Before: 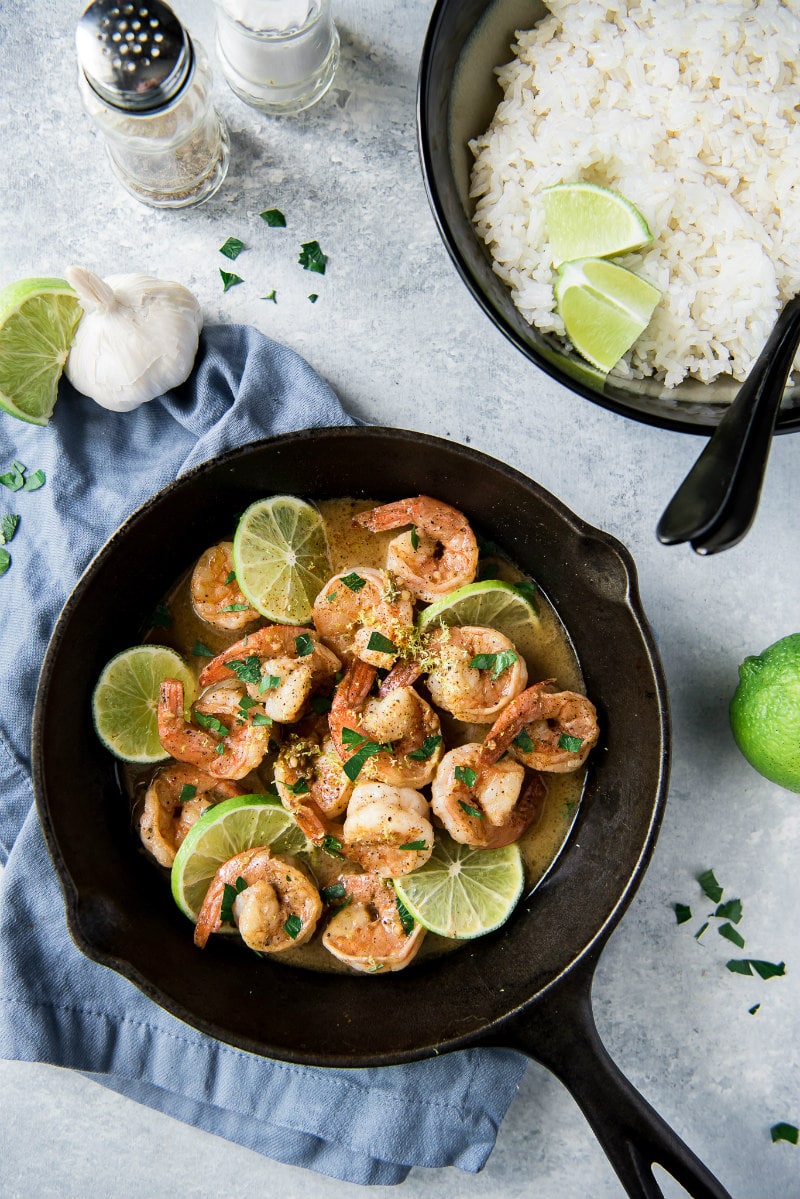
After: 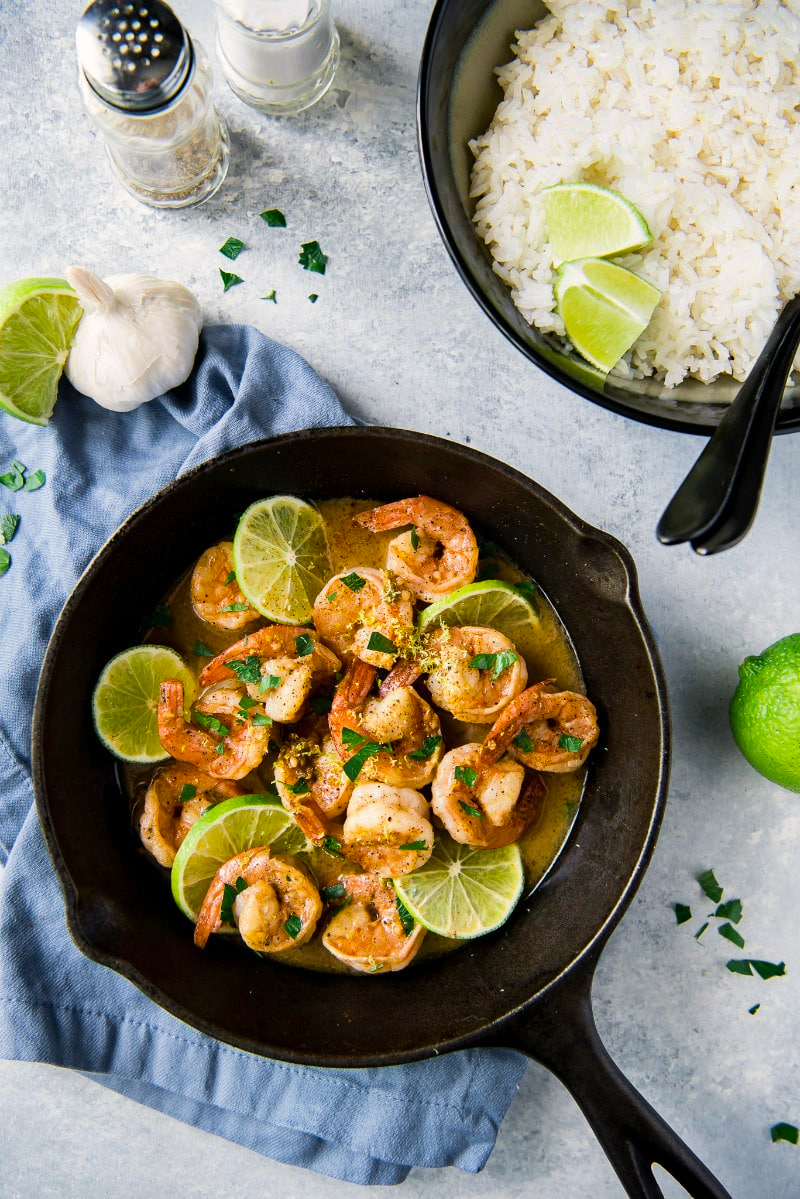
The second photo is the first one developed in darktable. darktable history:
color balance rgb: highlights gain › chroma 0.774%, highlights gain › hue 55.92°, perceptual saturation grading › global saturation 19.55%, global vibrance 20%
